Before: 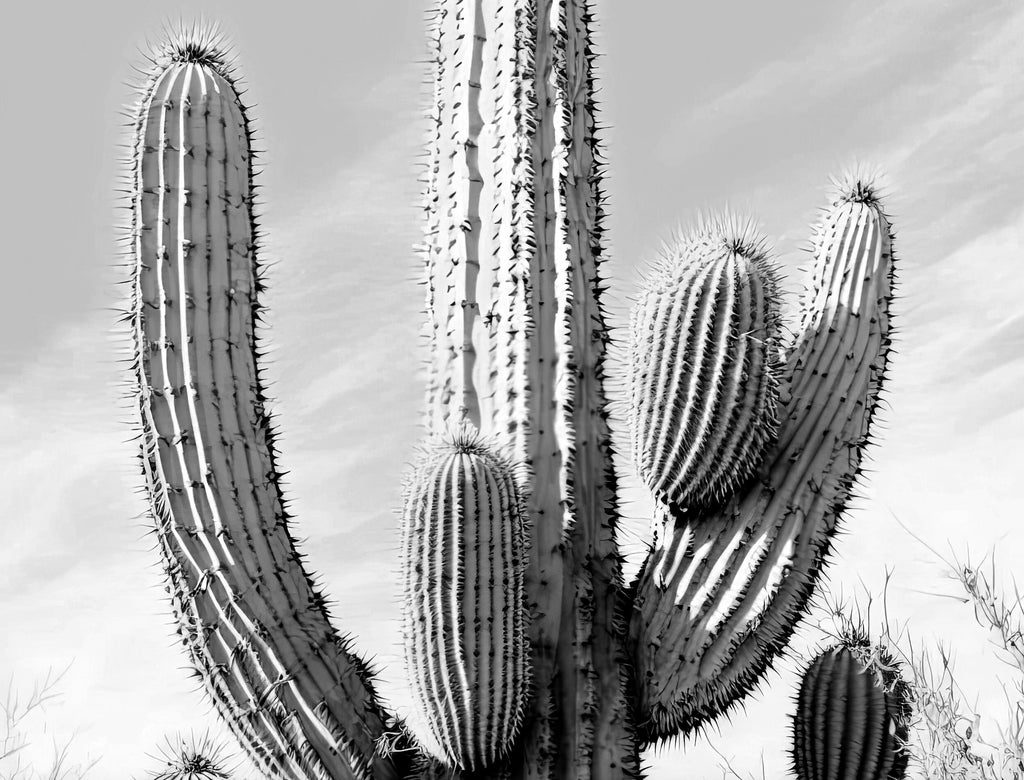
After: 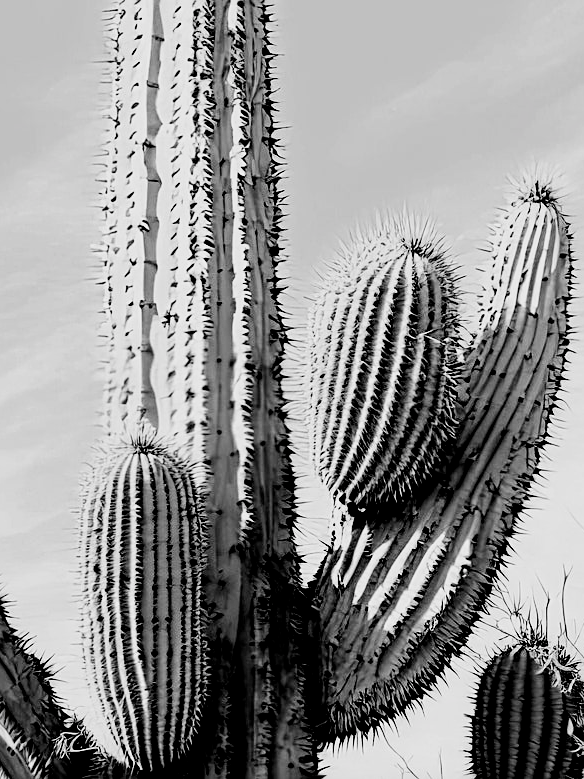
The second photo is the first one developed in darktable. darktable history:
sharpen: on, module defaults
filmic rgb: black relative exposure -5.07 EV, white relative exposure 4 EV, hardness 2.9, contrast 1.297, highlights saturation mix -30.18%
crop: left 31.493%, top 0.015%, right 11.475%
local contrast: highlights 100%, shadows 103%, detail 120%, midtone range 0.2
